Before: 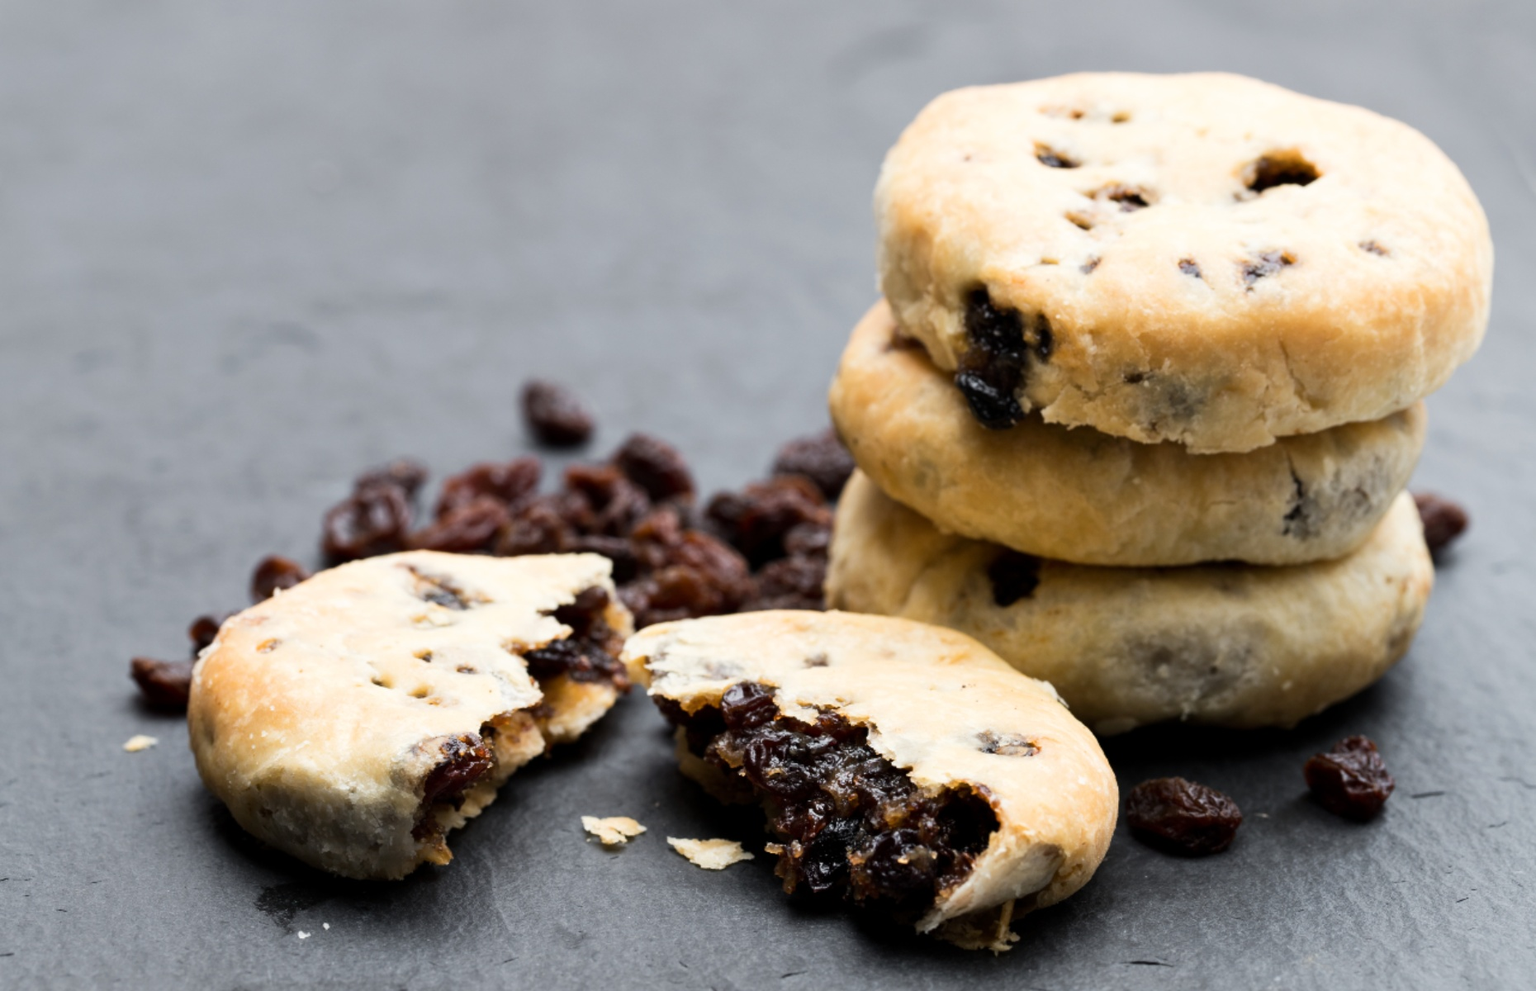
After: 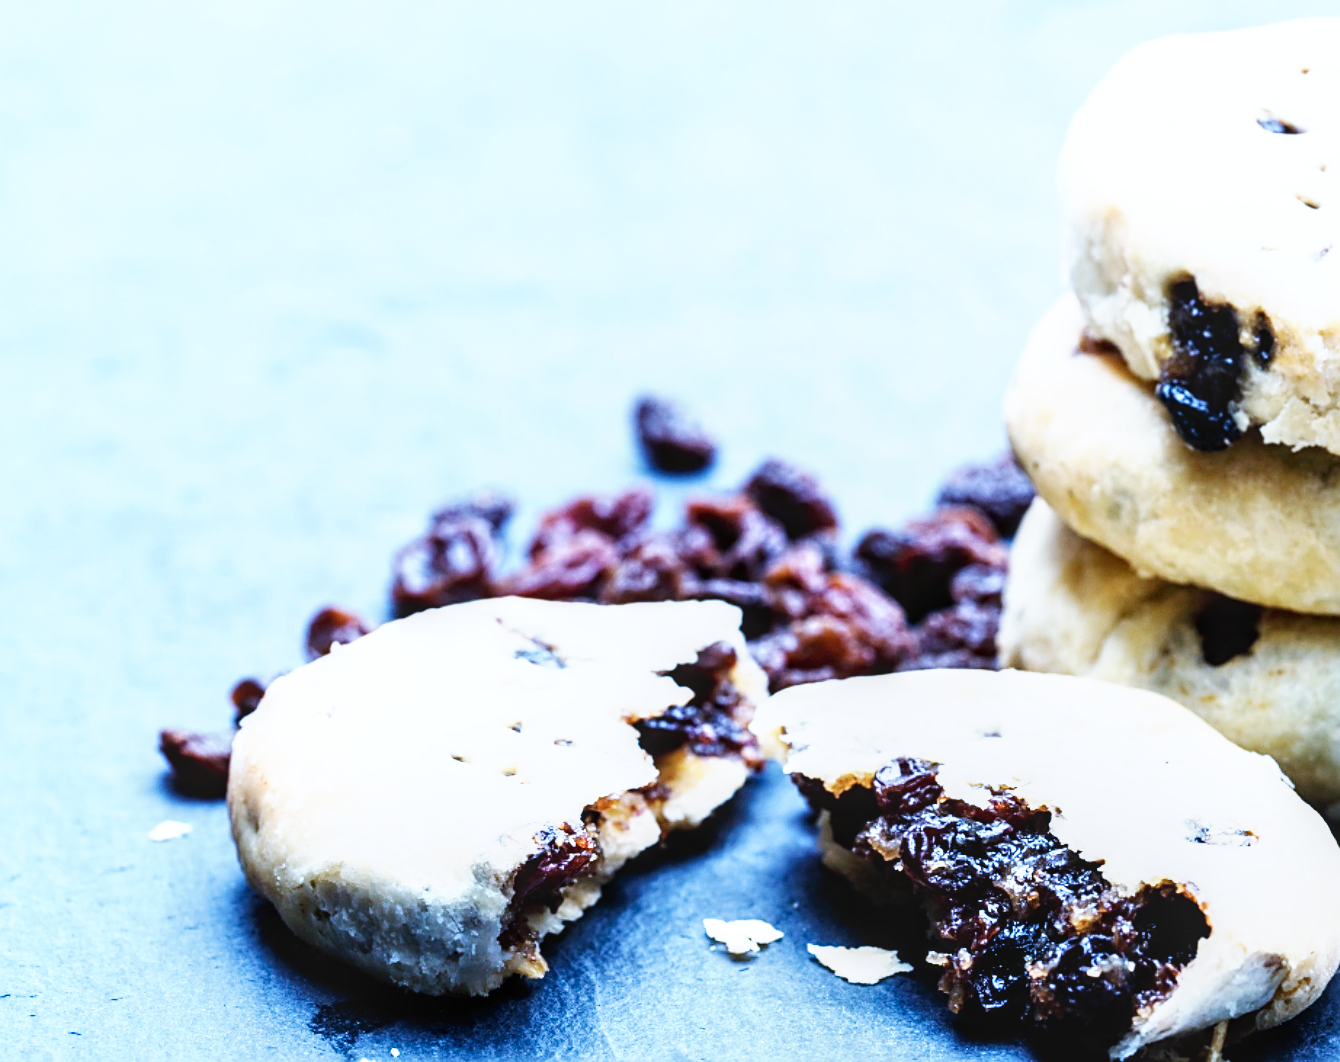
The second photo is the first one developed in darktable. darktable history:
sharpen: on, module defaults
exposure: exposure 0.644 EV, compensate exposure bias true, compensate highlight preservation false
crop: top 5.776%, right 27.909%, bottom 5.647%
color calibration: illuminant as shot in camera, x 0.441, y 0.413, temperature 2934.82 K
local contrast: on, module defaults
base curve: curves: ch0 [(0, 0) (0.007, 0.004) (0.027, 0.03) (0.046, 0.07) (0.207, 0.54) (0.442, 0.872) (0.673, 0.972) (1, 1)], preserve colors none
